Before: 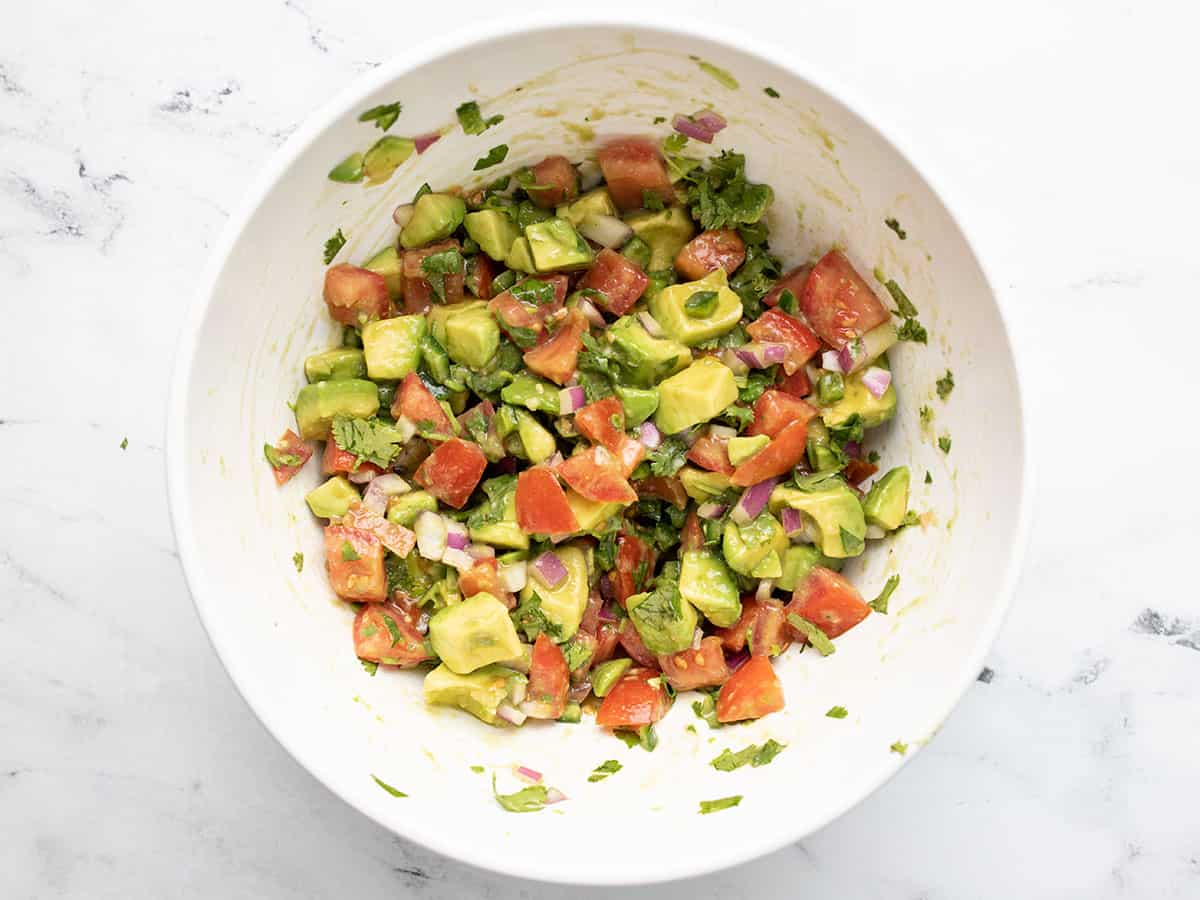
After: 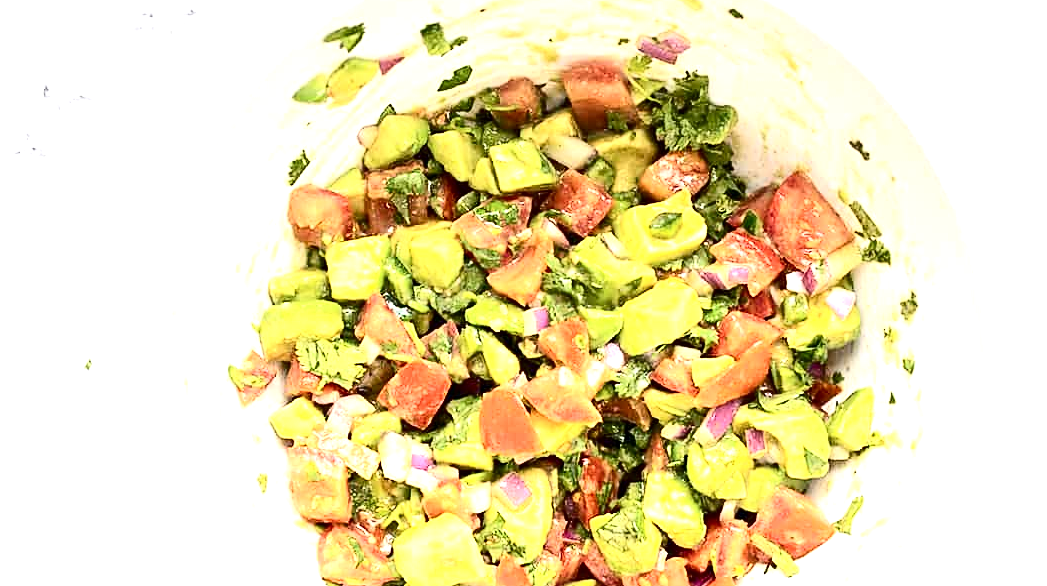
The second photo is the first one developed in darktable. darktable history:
color correction: highlights b* 0.056
contrast brightness saturation: contrast 0.288
crop: left 3.07%, top 8.873%, right 9.646%, bottom 25.945%
sharpen: on, module defaults
exposure: black level correction 0, exposure 1.101 EV, compensate highlight preservation false
